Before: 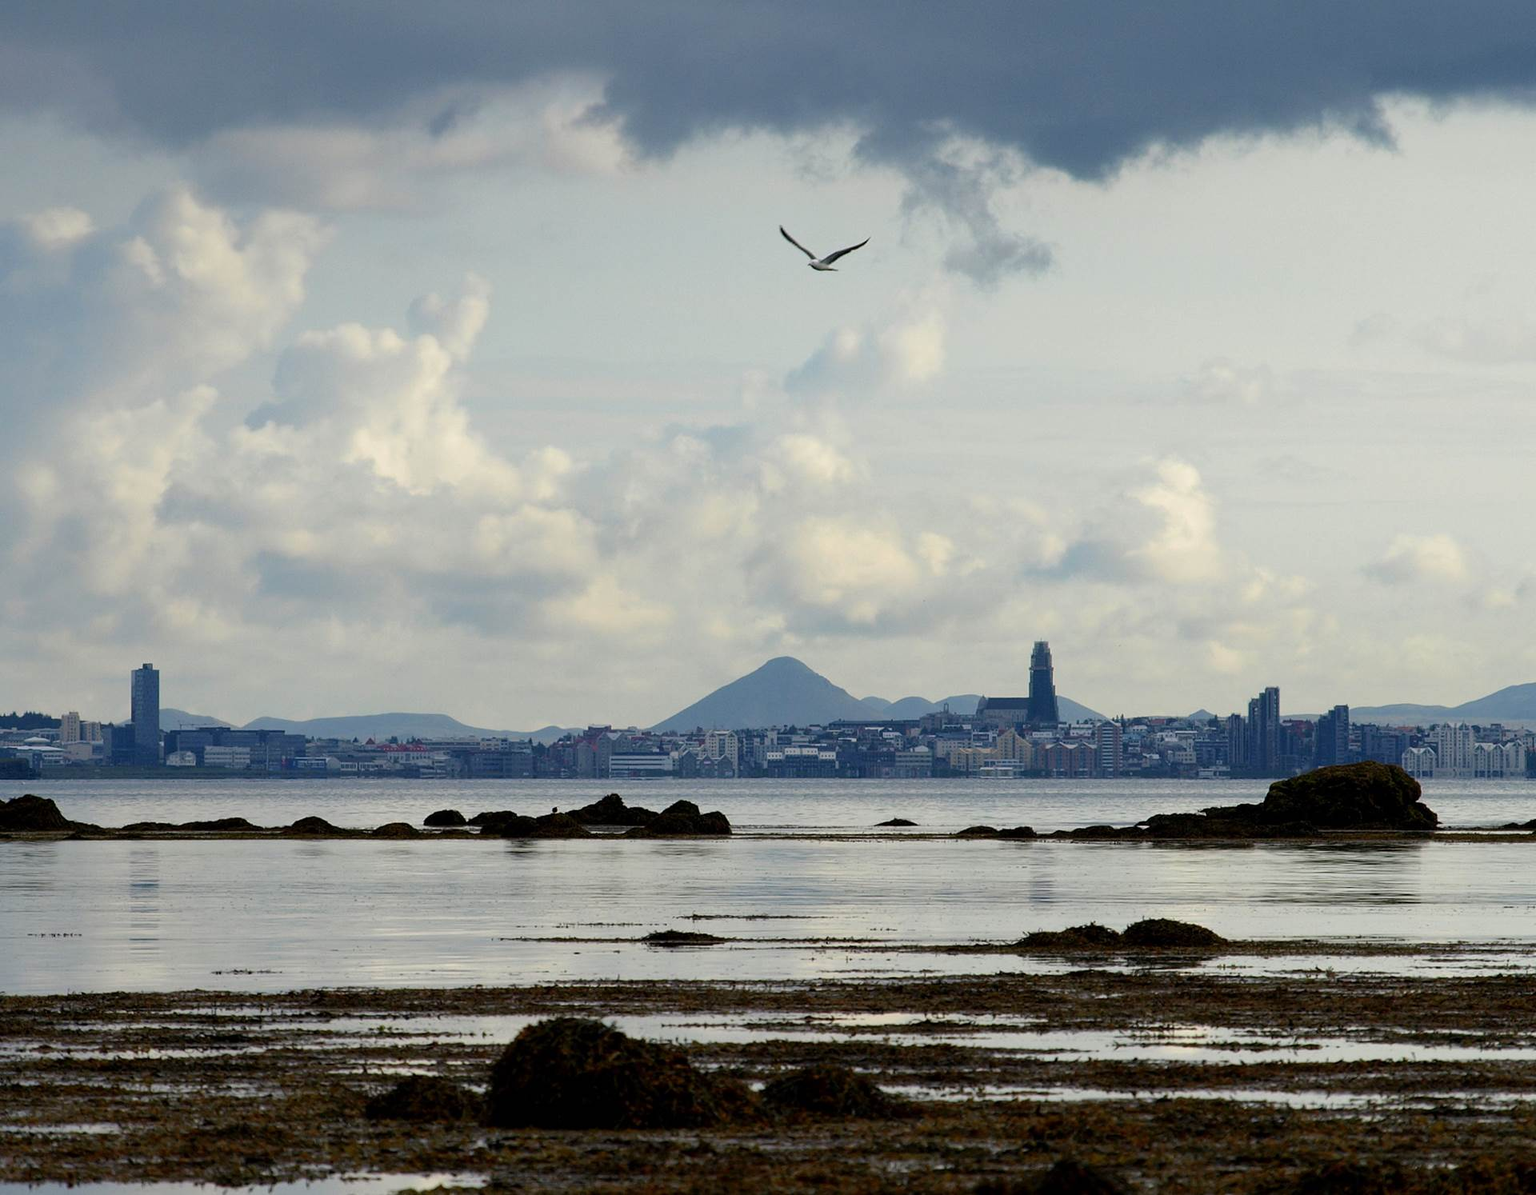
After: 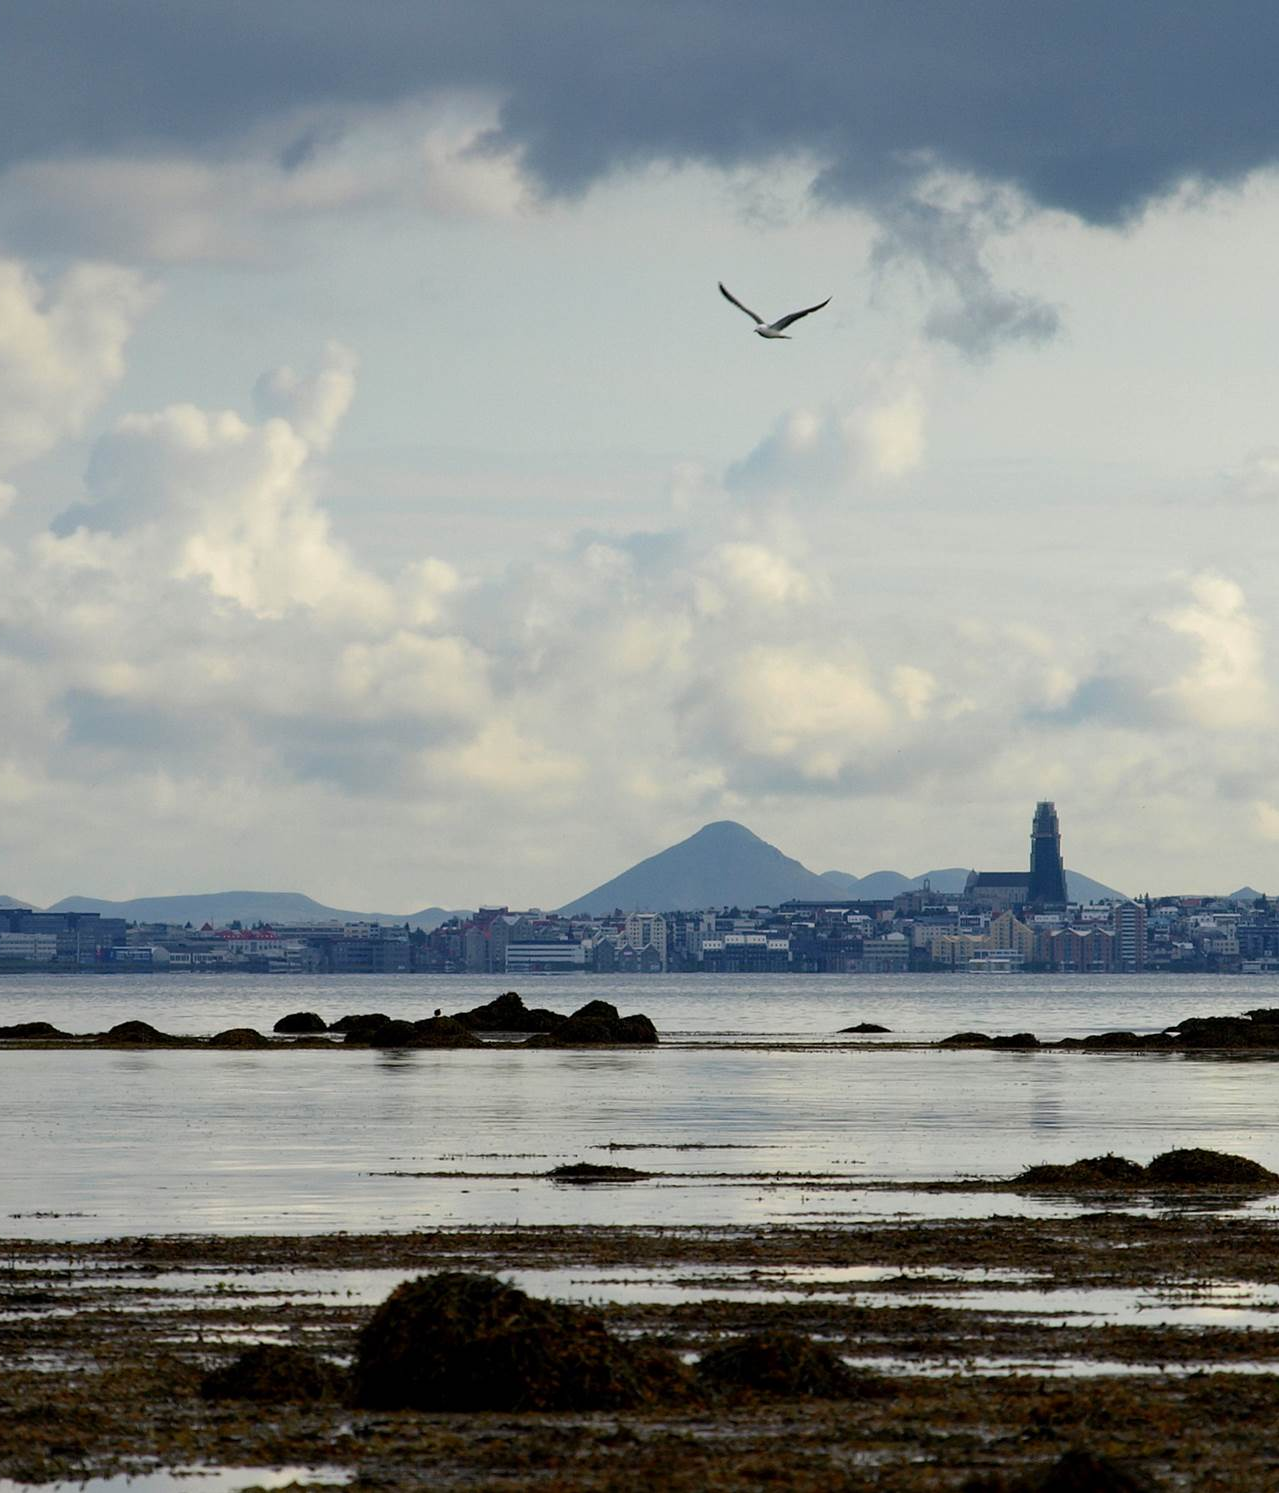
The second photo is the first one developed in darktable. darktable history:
crop and rotate: left 13.374%, right 19.991%
